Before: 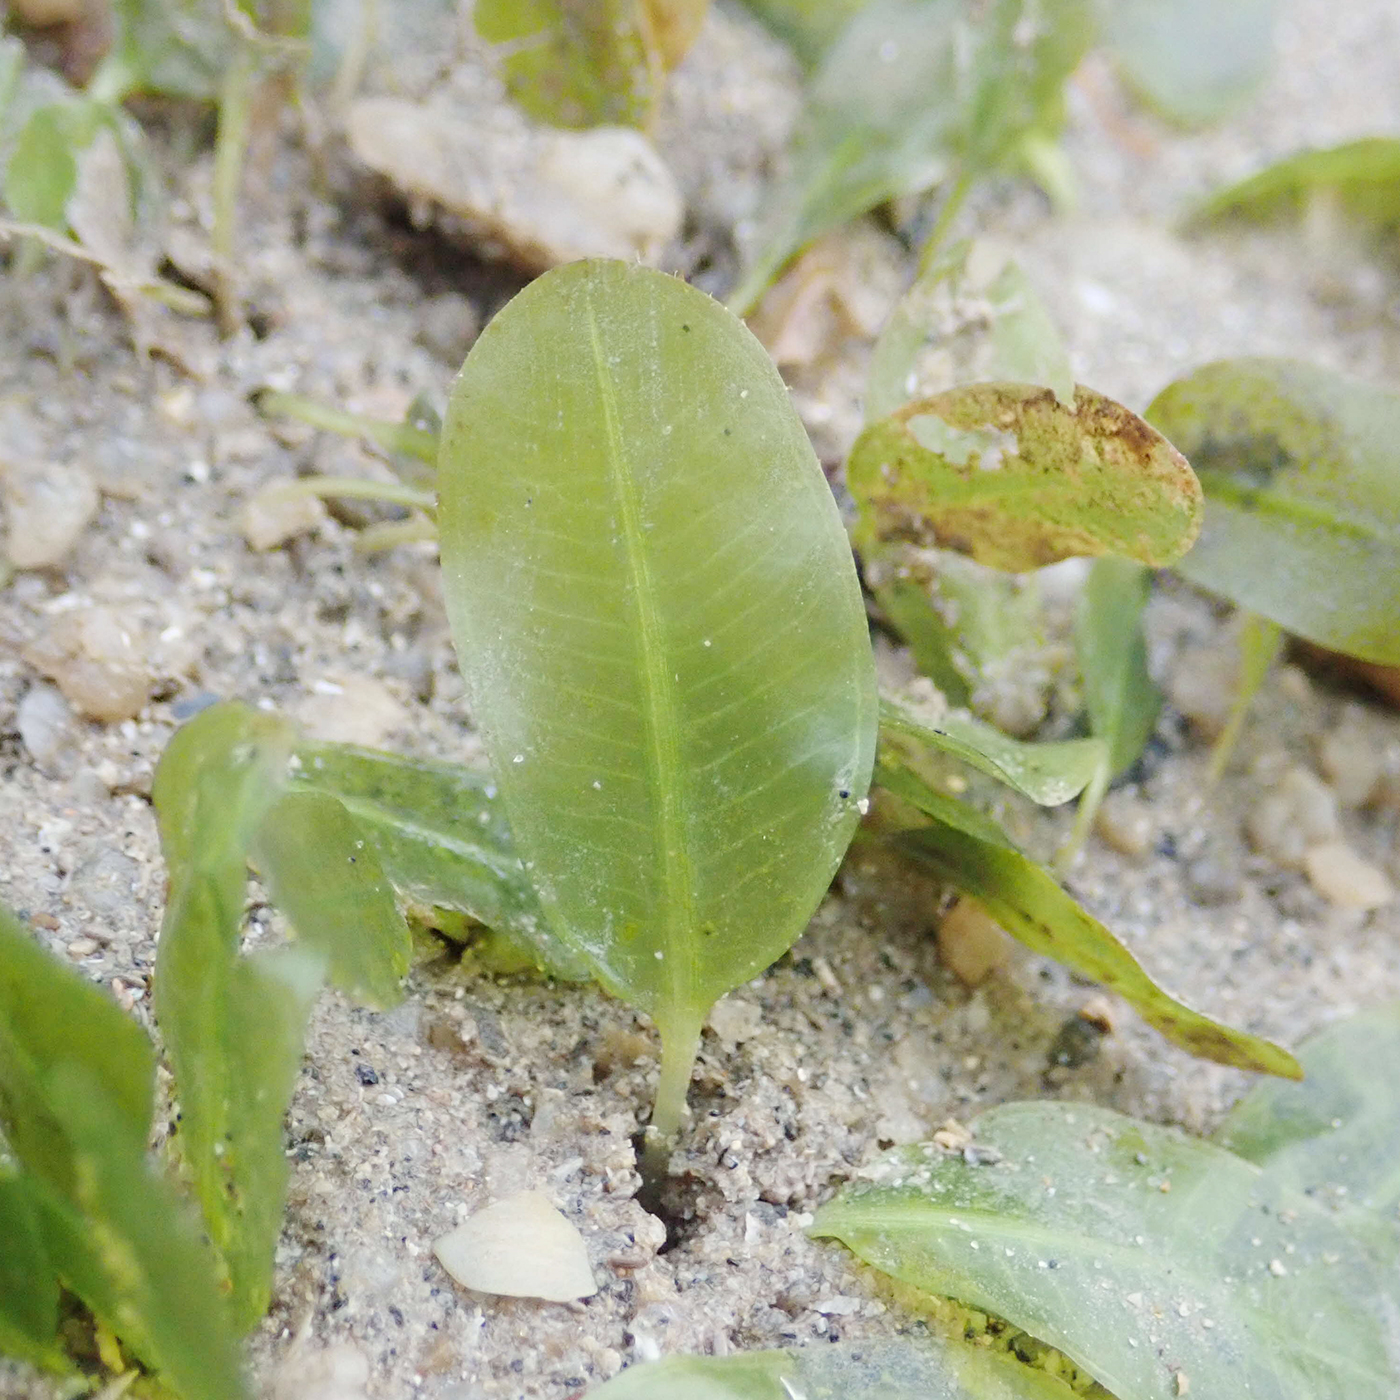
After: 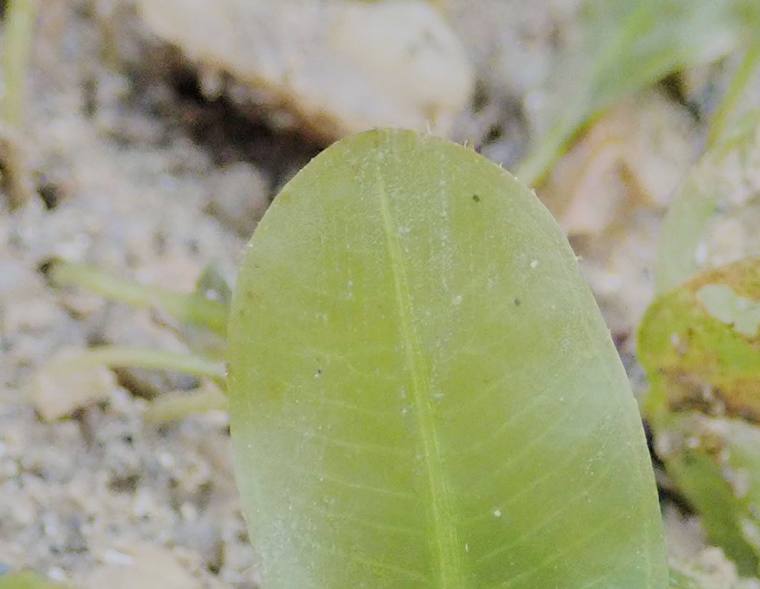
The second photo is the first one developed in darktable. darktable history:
crop: left 15.043%, top 9.291%, right 30.616%, bottom 48.615%
filmic rgb: black relative exposure -7.35 EV, white relative exposure 5.09 EV, hardness 3.2, color science v6 (2022), iterations of high-quality reconstruction 0
exposure: compensate highlight preservation false
color correction: highlights b* 0.042
